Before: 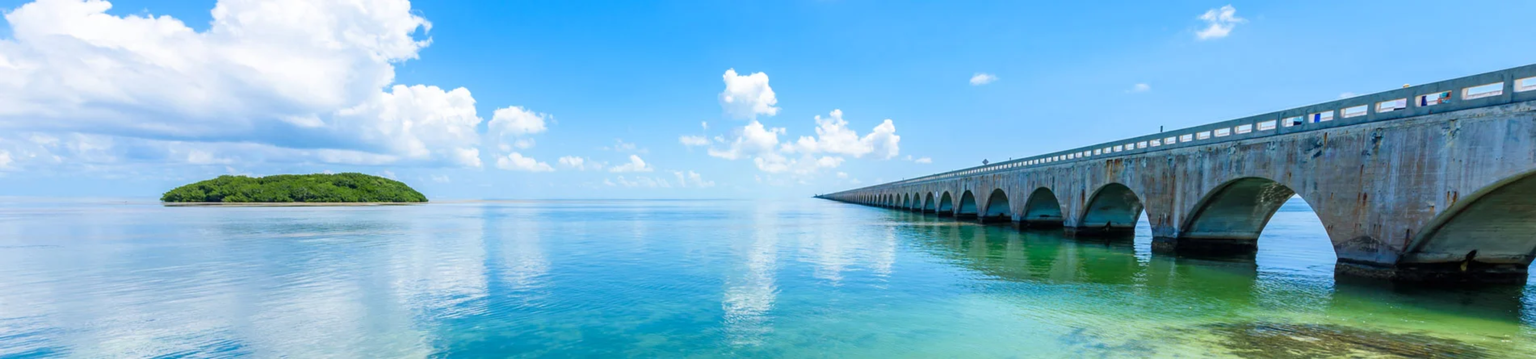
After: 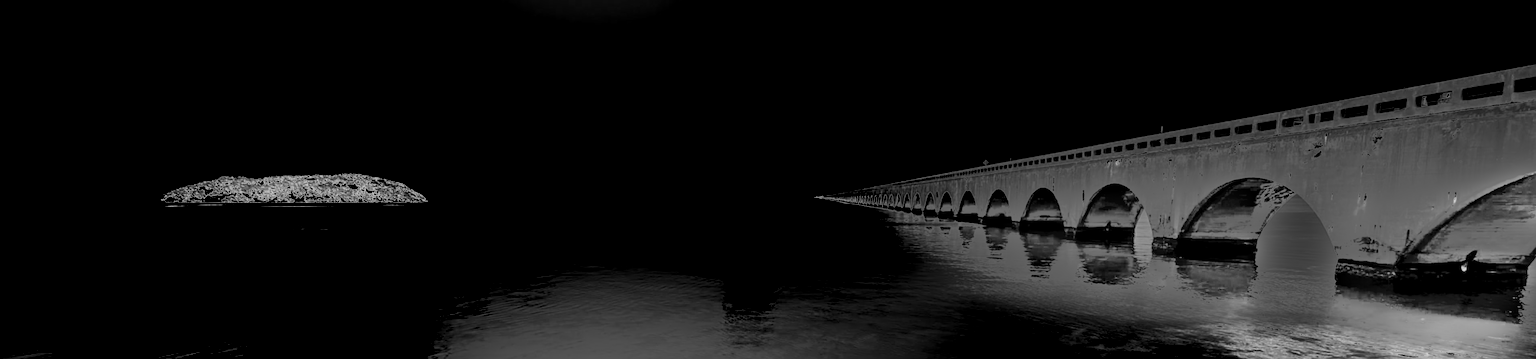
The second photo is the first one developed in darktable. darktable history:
sharpen: on, module defaults
monochrome: a 79.32, b 81.83, size 1.1
shadows and highlights: shadows 20.91, highlights -35.45, soften with gaussian
white balance: red 8, blue 8
rgb levels: levels [[0.034, 0.472, 0.904], [0, 0.5, 1], [0, 0.5, 1]]
